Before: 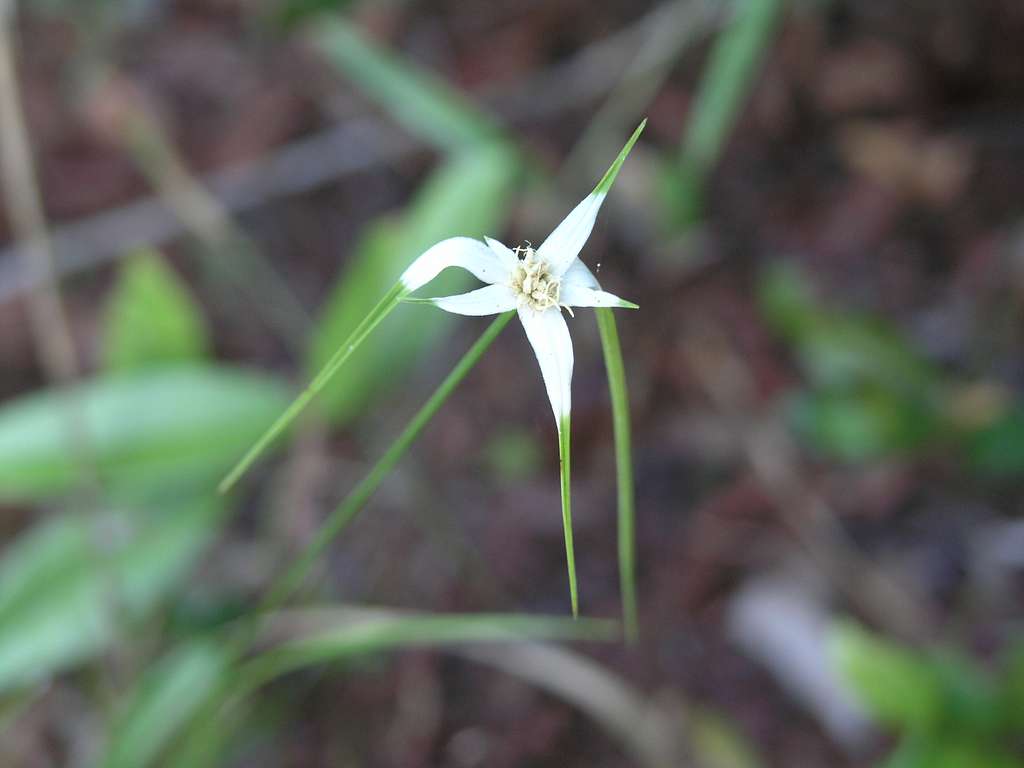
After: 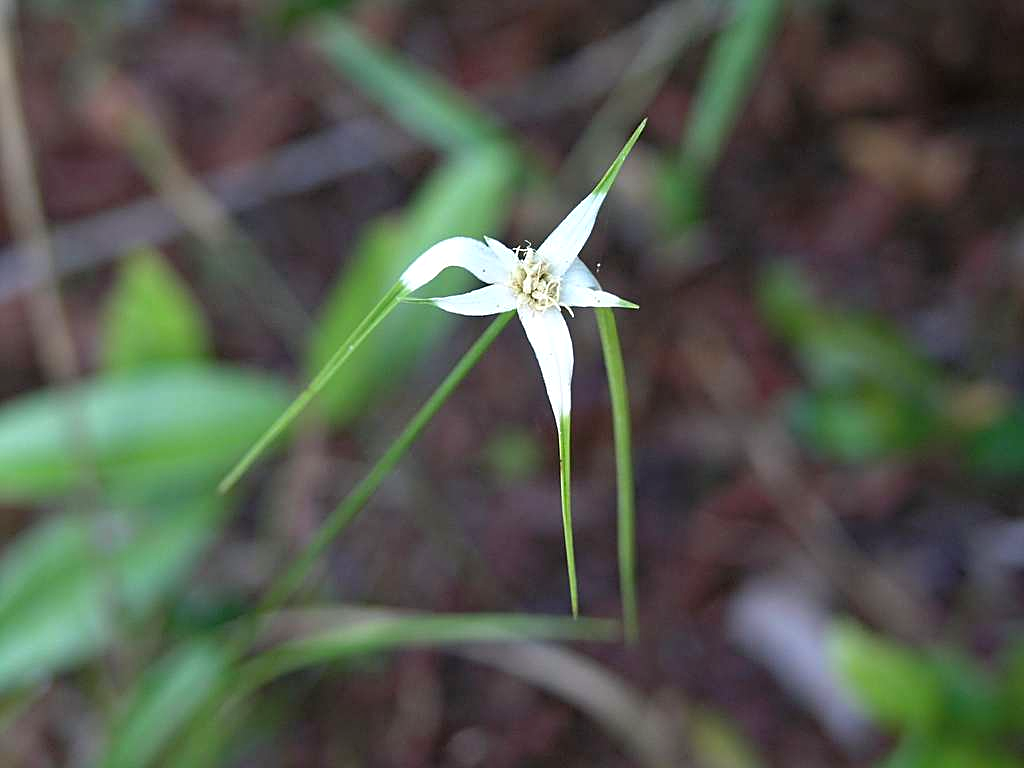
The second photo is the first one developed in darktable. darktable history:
haze removal: strength 0.281, distance 0.244, compatibility mode true, adaptive false
sharpen: on, module defaults
